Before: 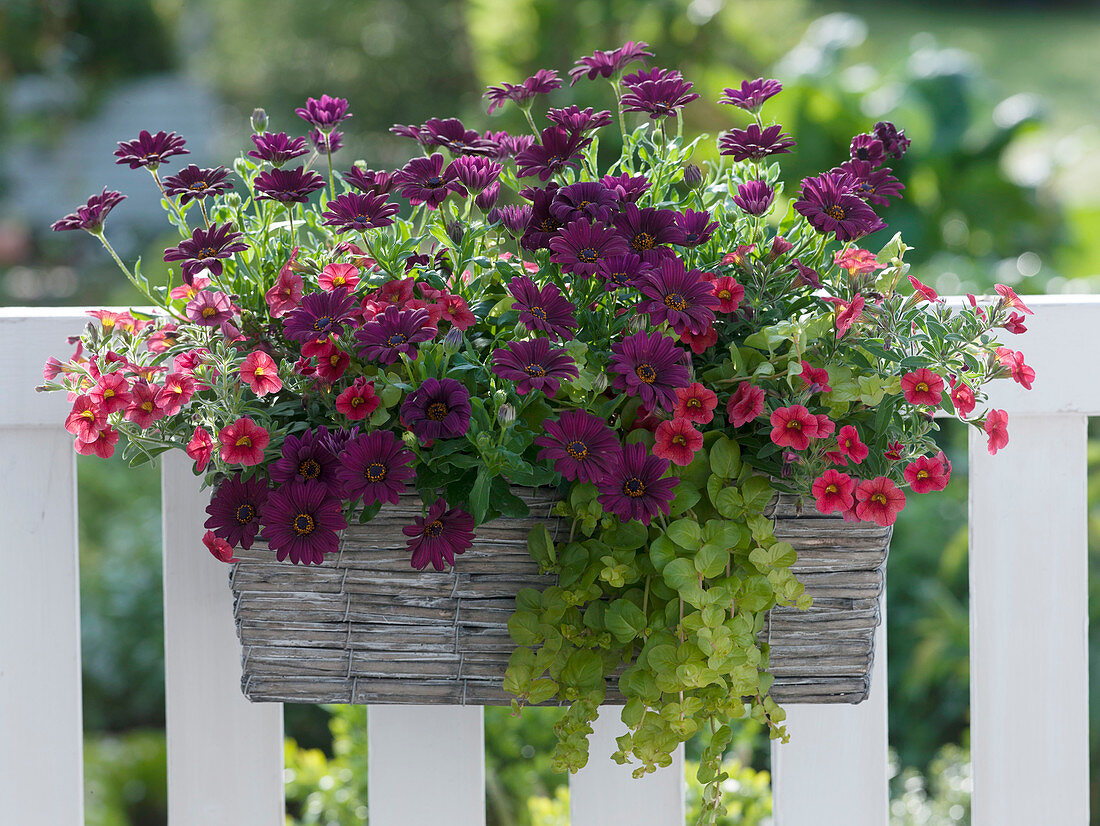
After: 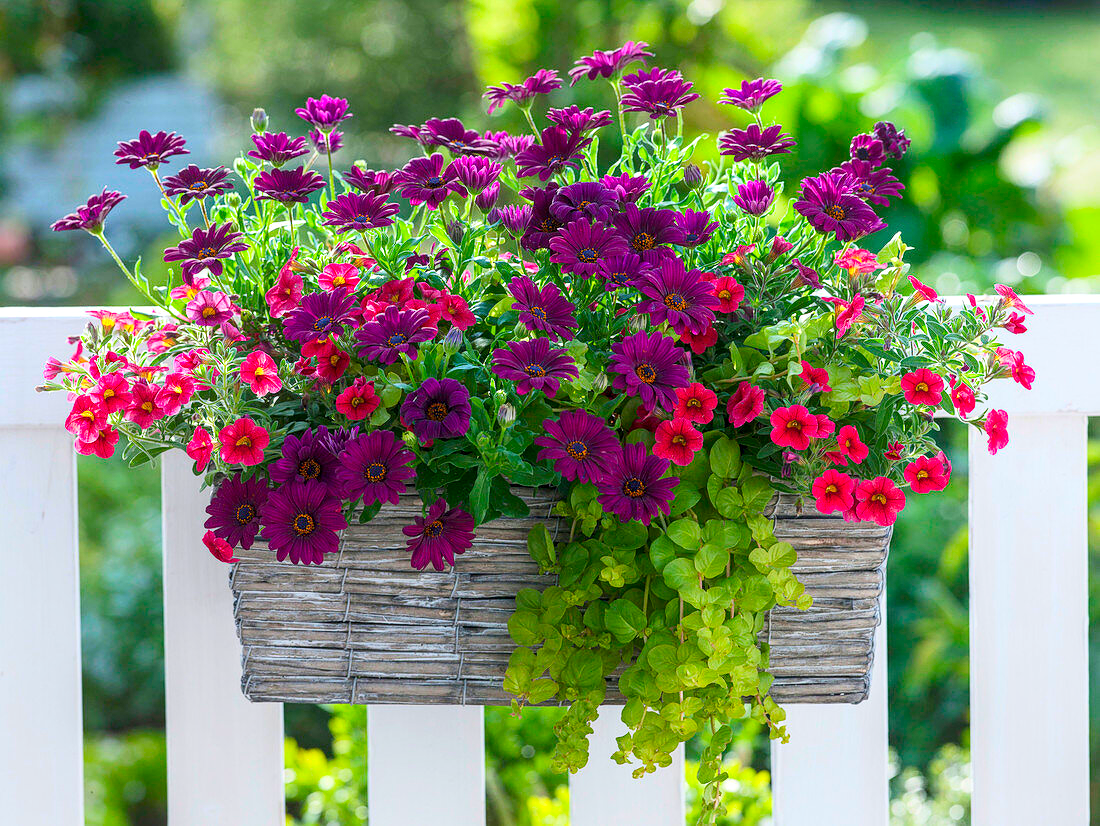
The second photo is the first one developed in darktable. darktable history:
local contrast: on, module defaults
contrast brightness saturation: contrast 0.2, brightness 0.2, saturation 0.8
